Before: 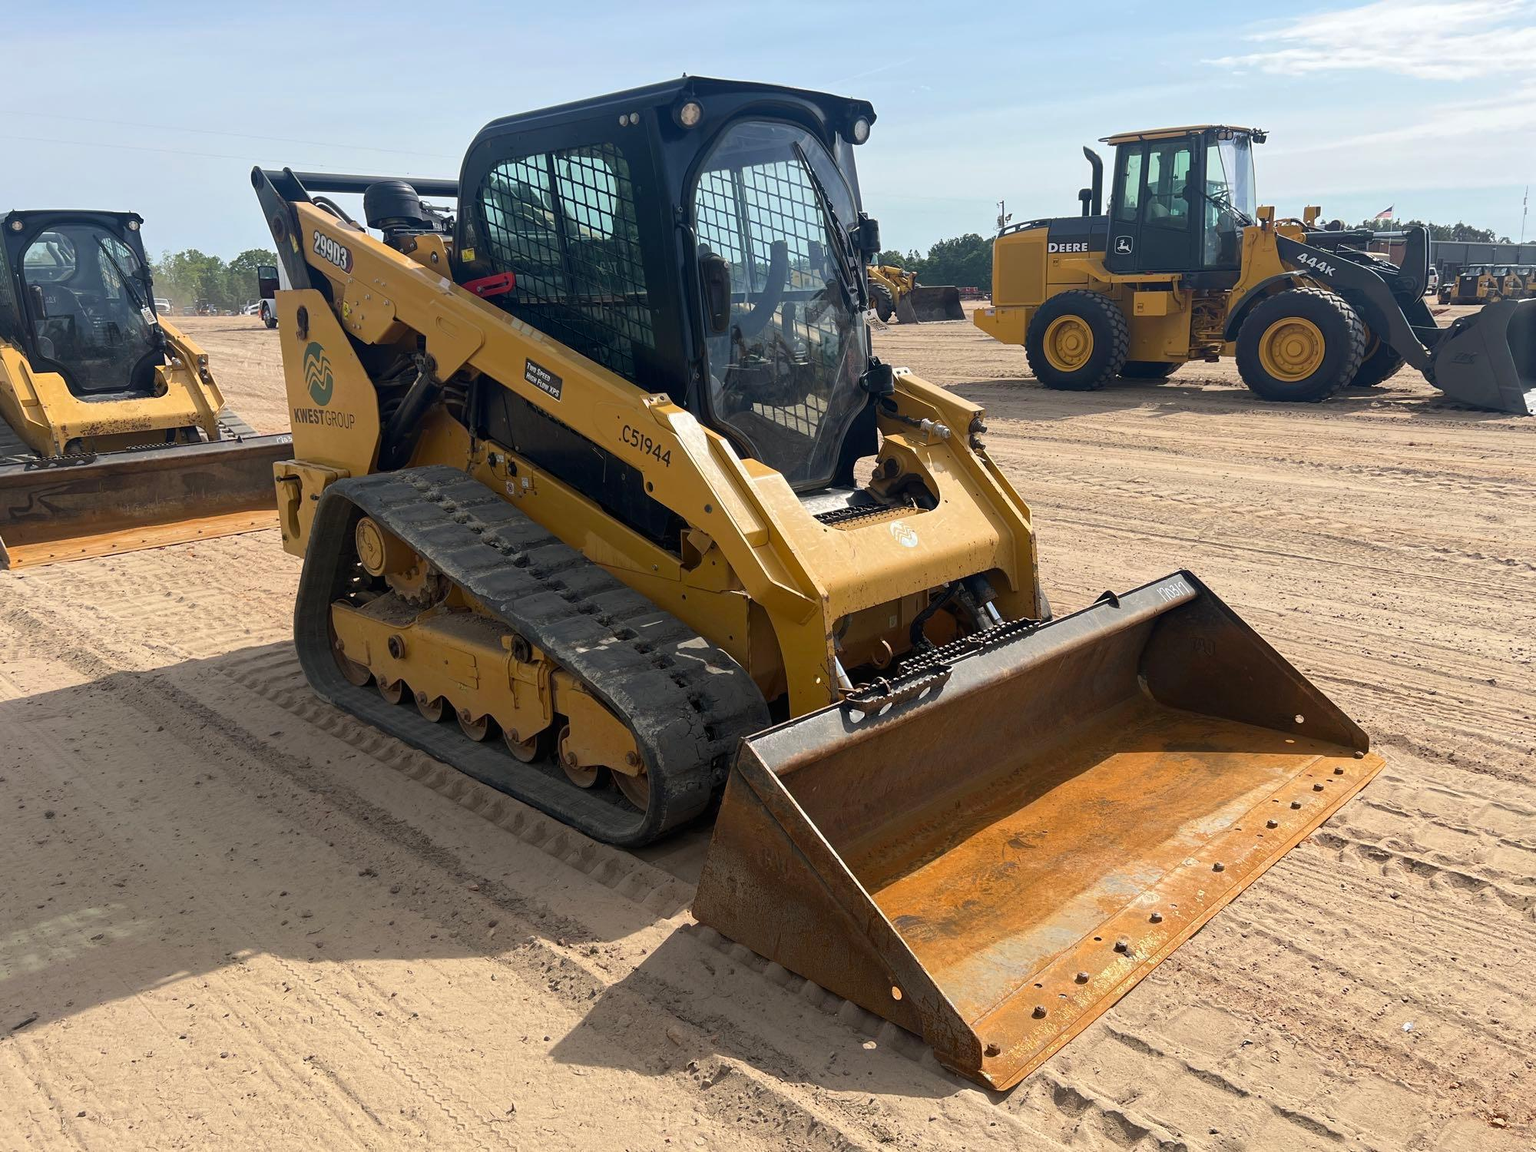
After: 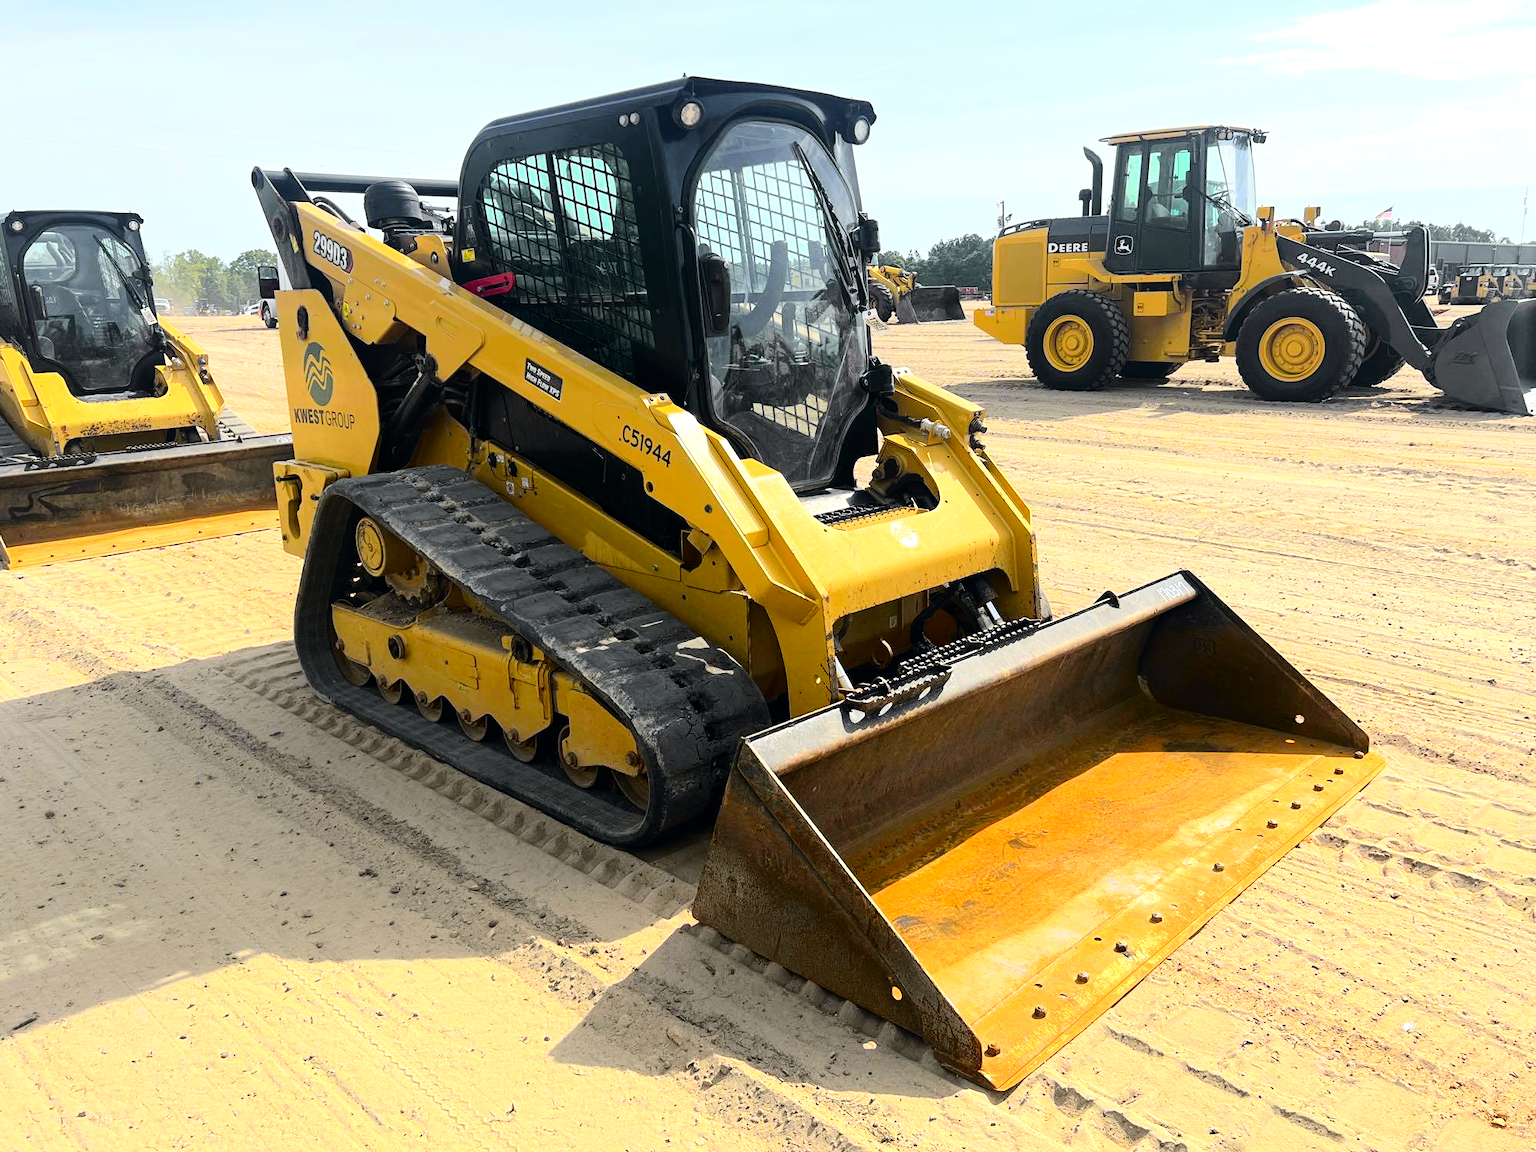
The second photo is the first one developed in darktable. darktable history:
tone equalizer: -8 EV -0.781 EV, -7 EV -0.728 EV, -6 EV -0.577 EV, -5 EV -0.373 EV, -3 EV 0.372 EV, -2 EV 0.6 EV, -1 EV 0.68 EV, +0 EV 0.722 EV
tone curve: curves: ch0 [(0, 0) (0.11, 0.081) (0.256, 0.259) (0.398, 0.475) (0.498, 0.611) (0.65, 0.757) (0.835, 0.883) (1, 0.961)]; ch1 [(0, 0) (0.346, 0.307) (0.408, 0.369) (0.453, 0.457) (0.482, 0.479) (0.502, 0.498) (0.521, 0.51) (0.553, 0.554) (0.618, 0.65) (0.693, 0.727) (1, 1)]; ch2 [(0, 0) (0.358, 0.362) (0.434, 0.46) (0.485, 0.494) (0.5, 0.494) (0.511, 0.508) (0.537, 0.55) (0.579, 0.599) (0.621, 0.693) (1, 1)], color space Lab, independent channels, preserve colors none
